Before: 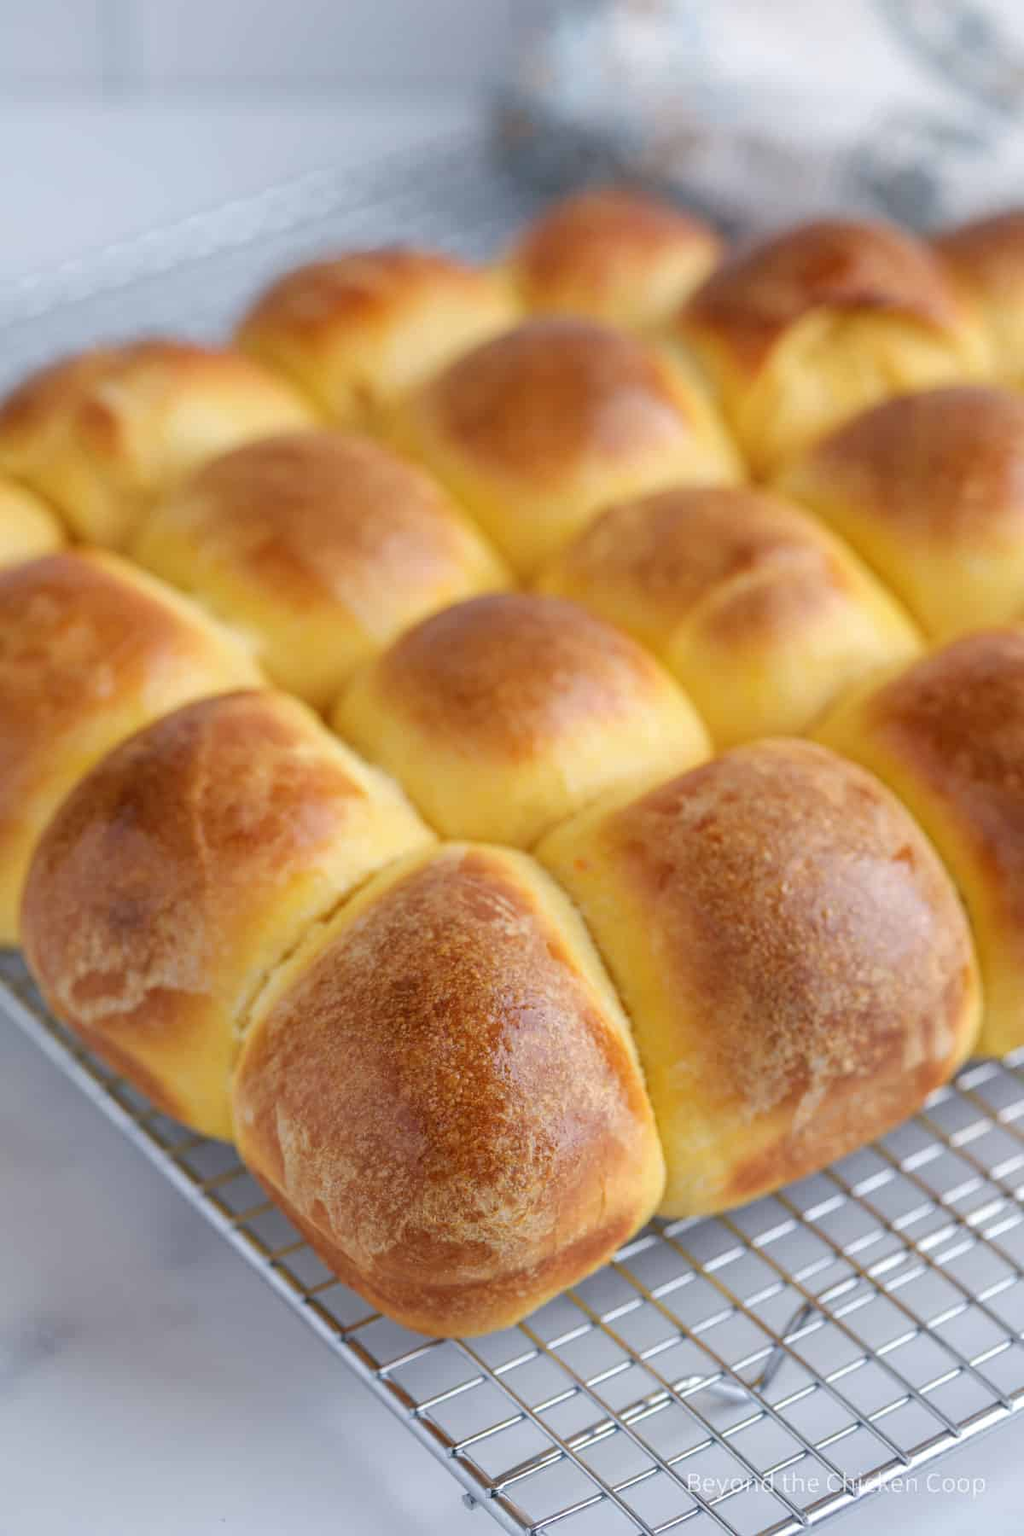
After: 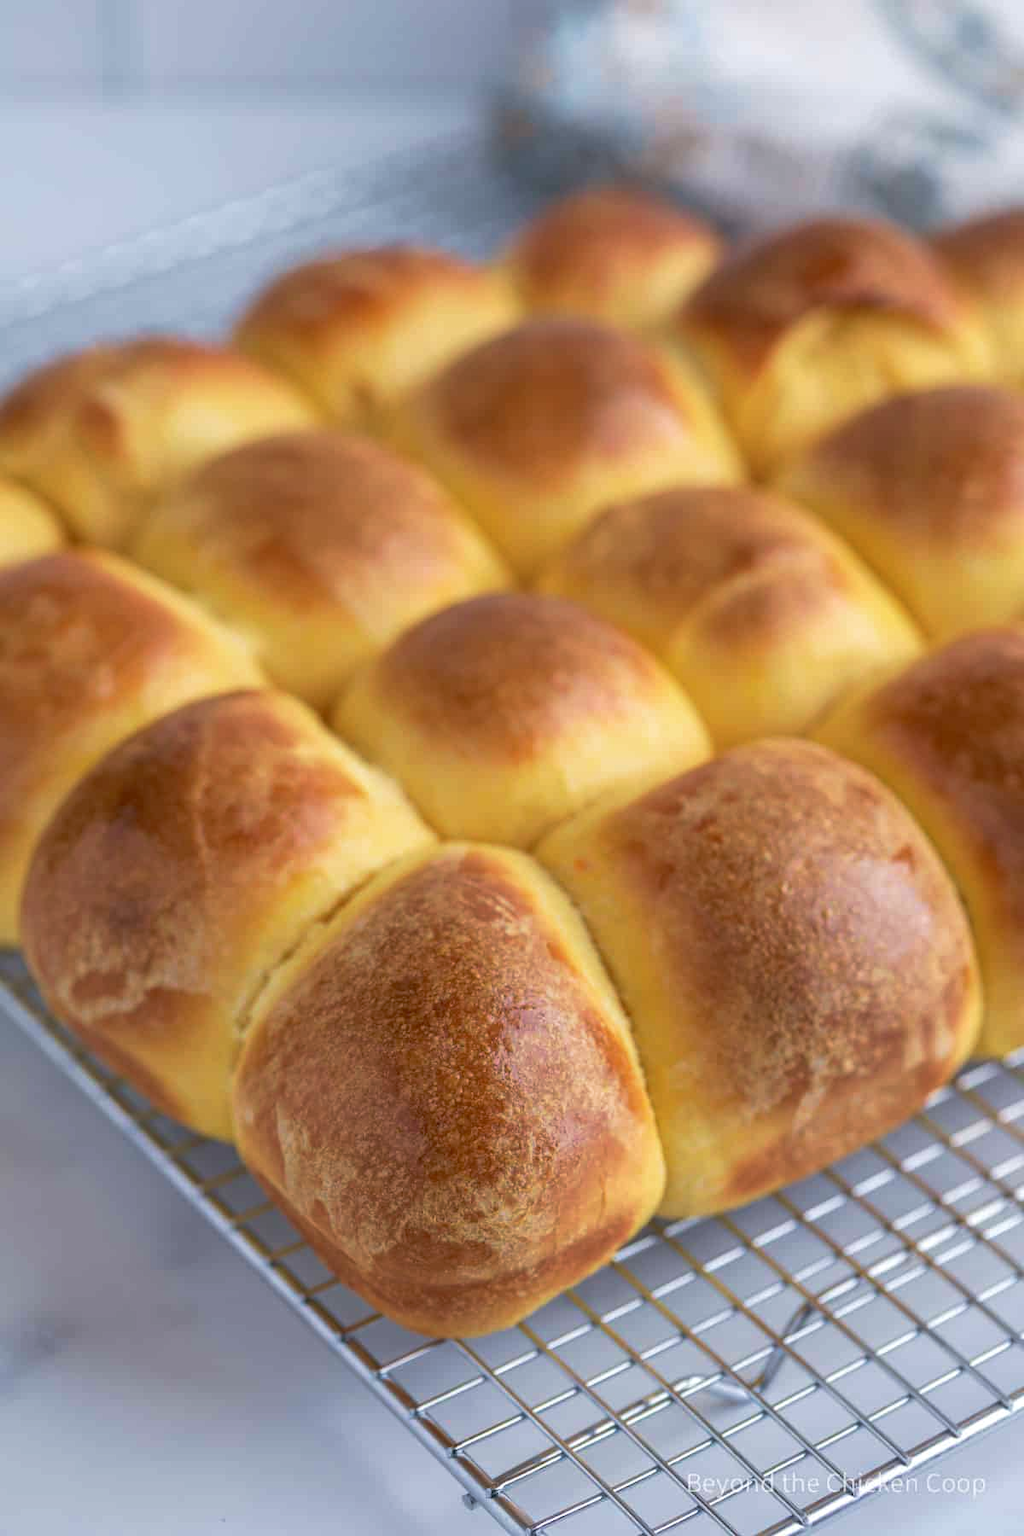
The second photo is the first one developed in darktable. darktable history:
tone equalizer: edges refinement/feathering 500, mask exposure compensation -1.57 EV, preserve details no
velvia: on, module defaults
tone curve: curves: ch0 [(0, 0) (0.15, 0.17) (0.452, 0.437) (0.611, 0.588) (0.751, 0.749) (1, 1)]; ch1 [(0, 0) (0.325, 0.327) (0.412, 0.45) (0.453, 0.484) (0.5, 0.499) (0.541, 0.55) (0.617, 0.612) (0.695, 0.697) (1, 1)]; ch2 [(0, 0) (0.386, 0.397) (0.452, 0.459) (0.505, 0.498) (0.524, 0.547) (0.574, 0.566) (0.633, 0.641) (1, 1)], preserve colors none
contrast brightness saturation: contrast 0.028, brightness -0.044
